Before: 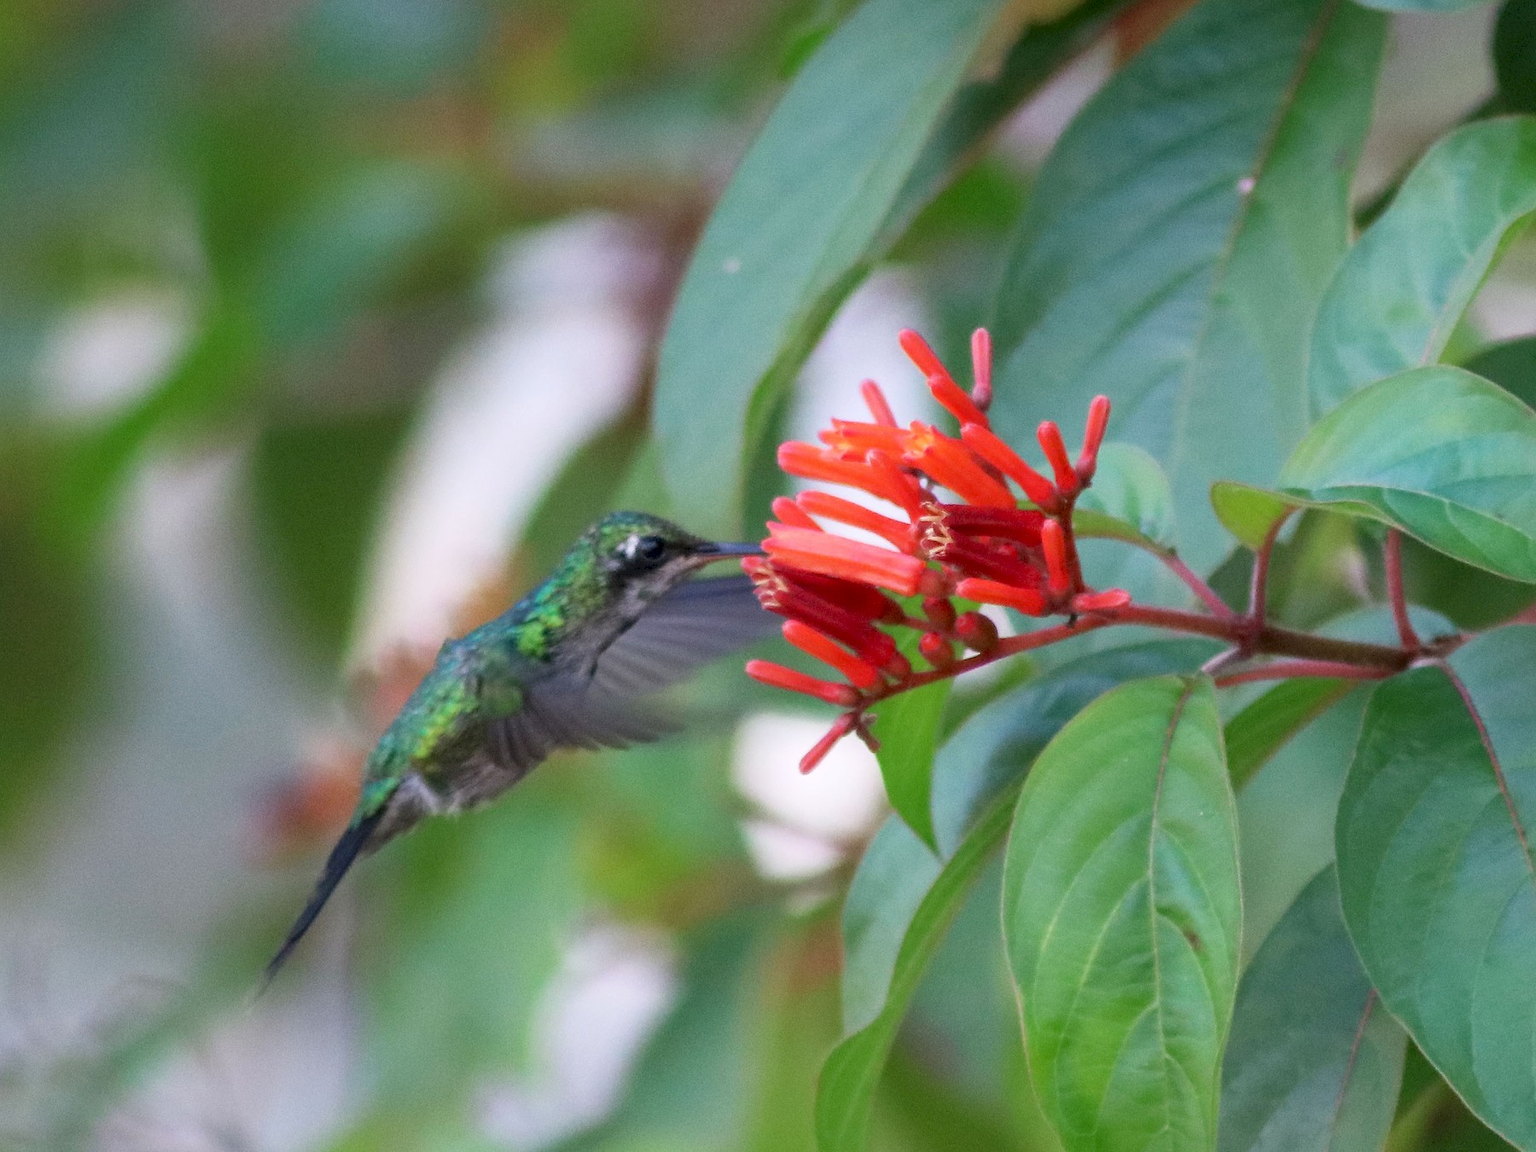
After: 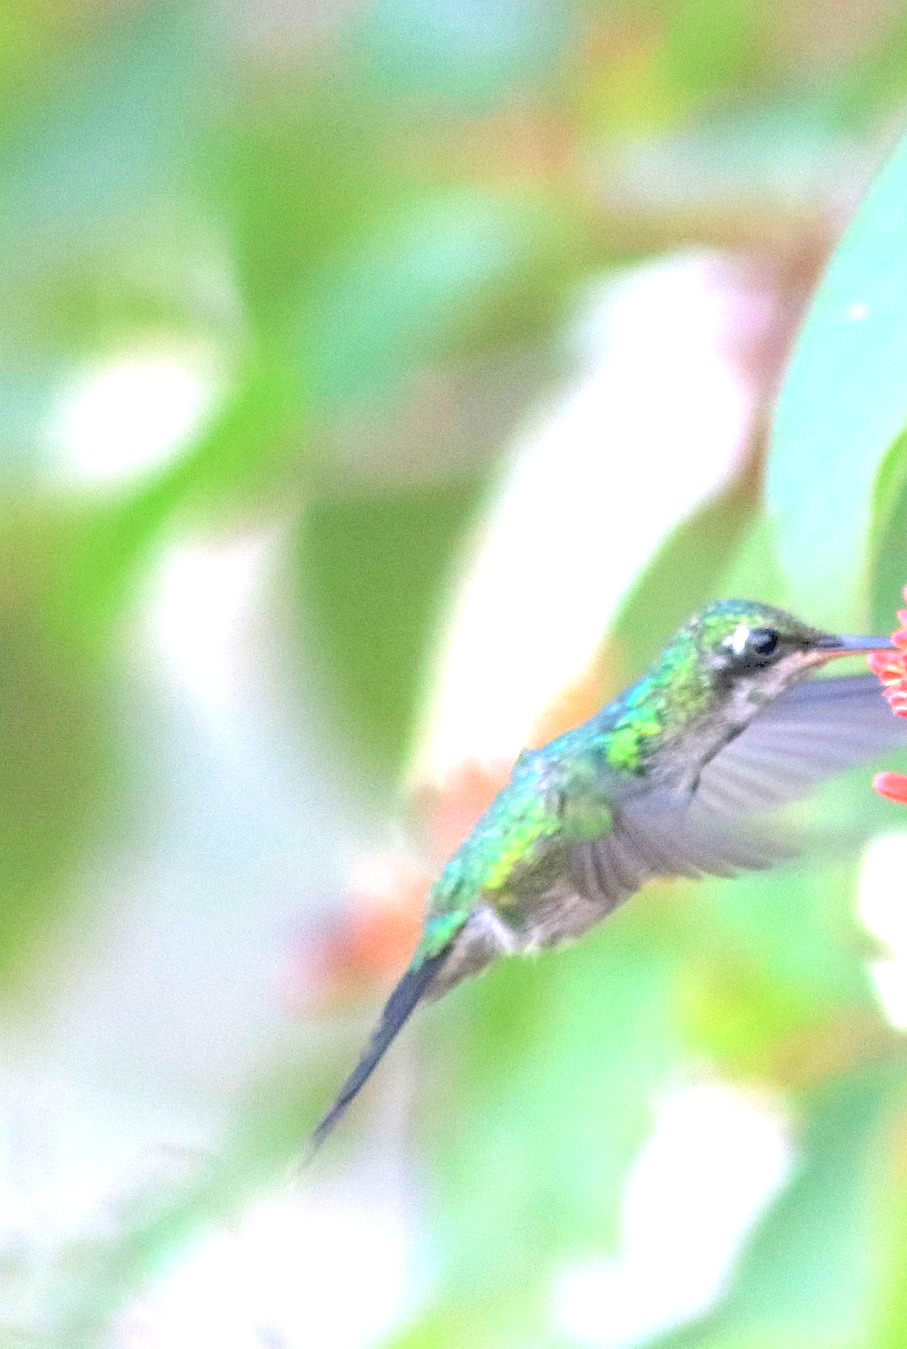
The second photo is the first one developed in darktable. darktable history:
exposure: black level correction 0, exposure 1.492 EV, compensate highlight preservation false
crop and rotate: left 0.041%, top 0%, right 49.537%
contrast brightness saturation: brightness 0.27
